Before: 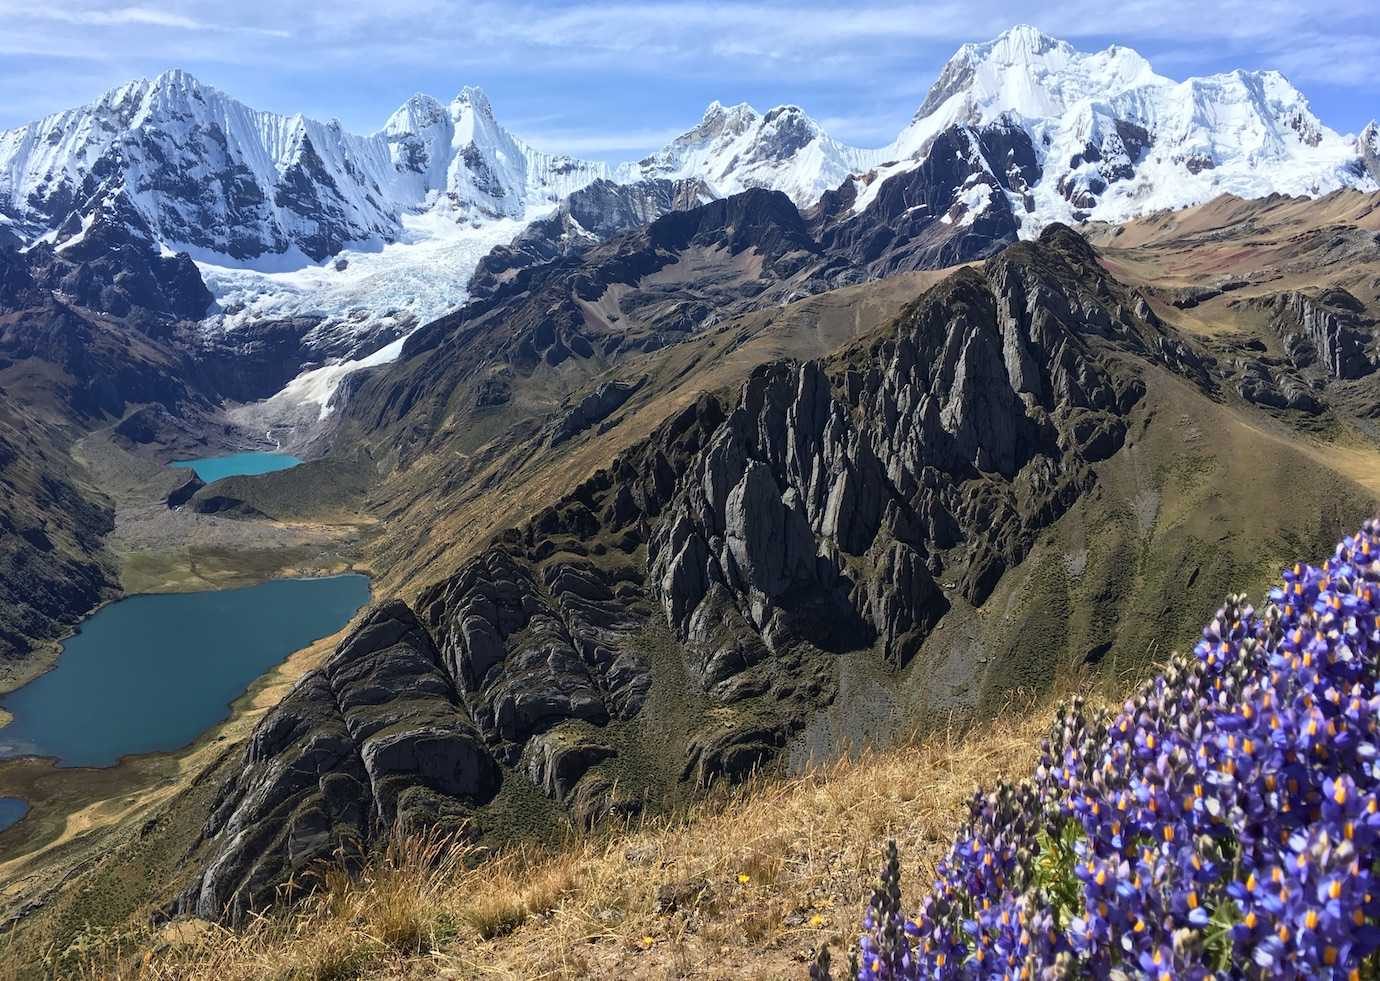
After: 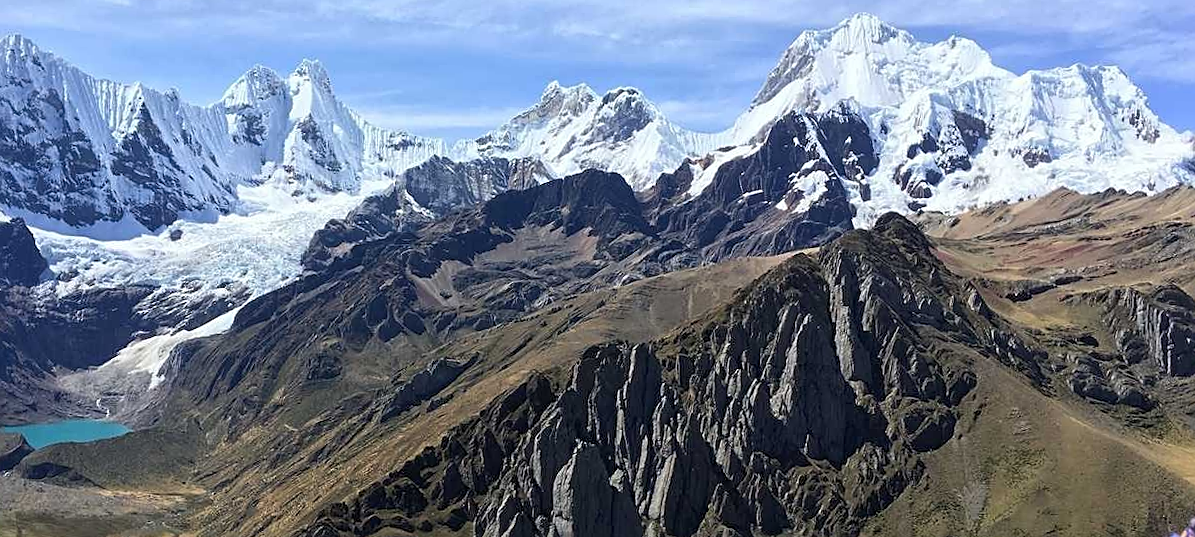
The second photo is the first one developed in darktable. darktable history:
crop and rotate: left 11.812%, bottom 42.776%
sharpen: on, module defaults
rotate and perspective: rotation 1.57°, crop left 0.018, crop right 0.982, crop top 0.039, crop bottom 0.961
